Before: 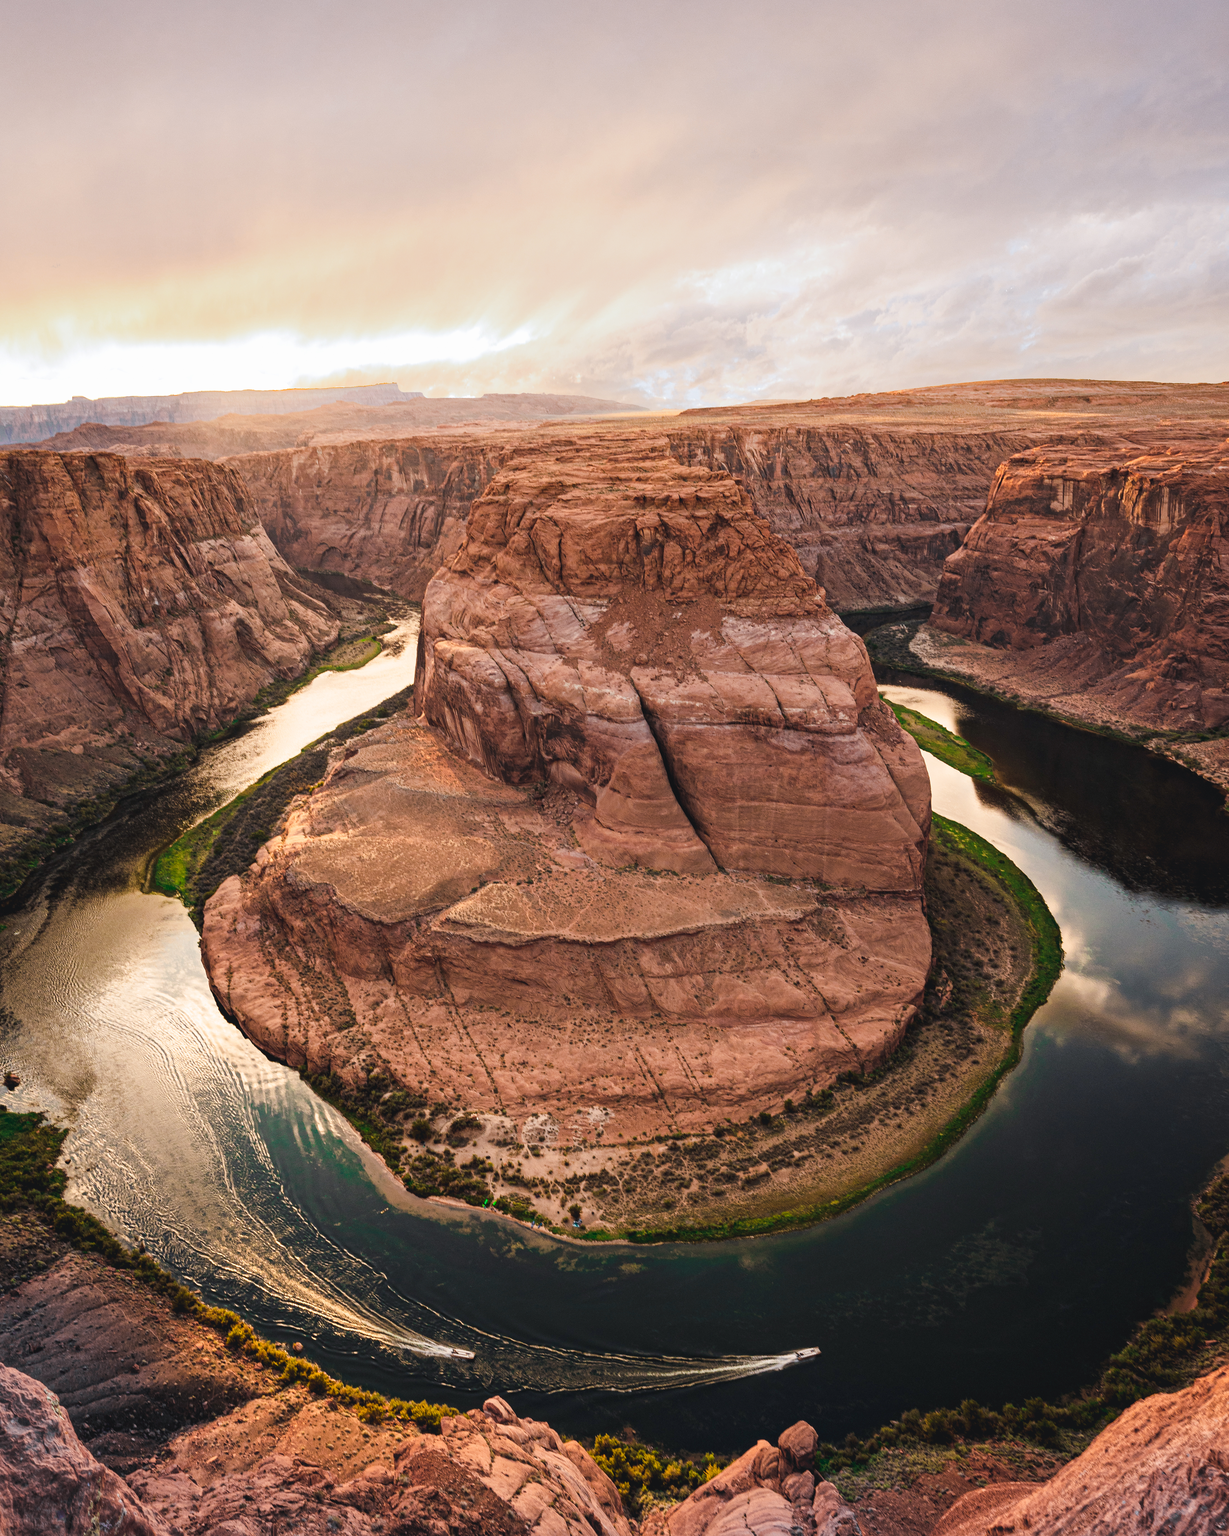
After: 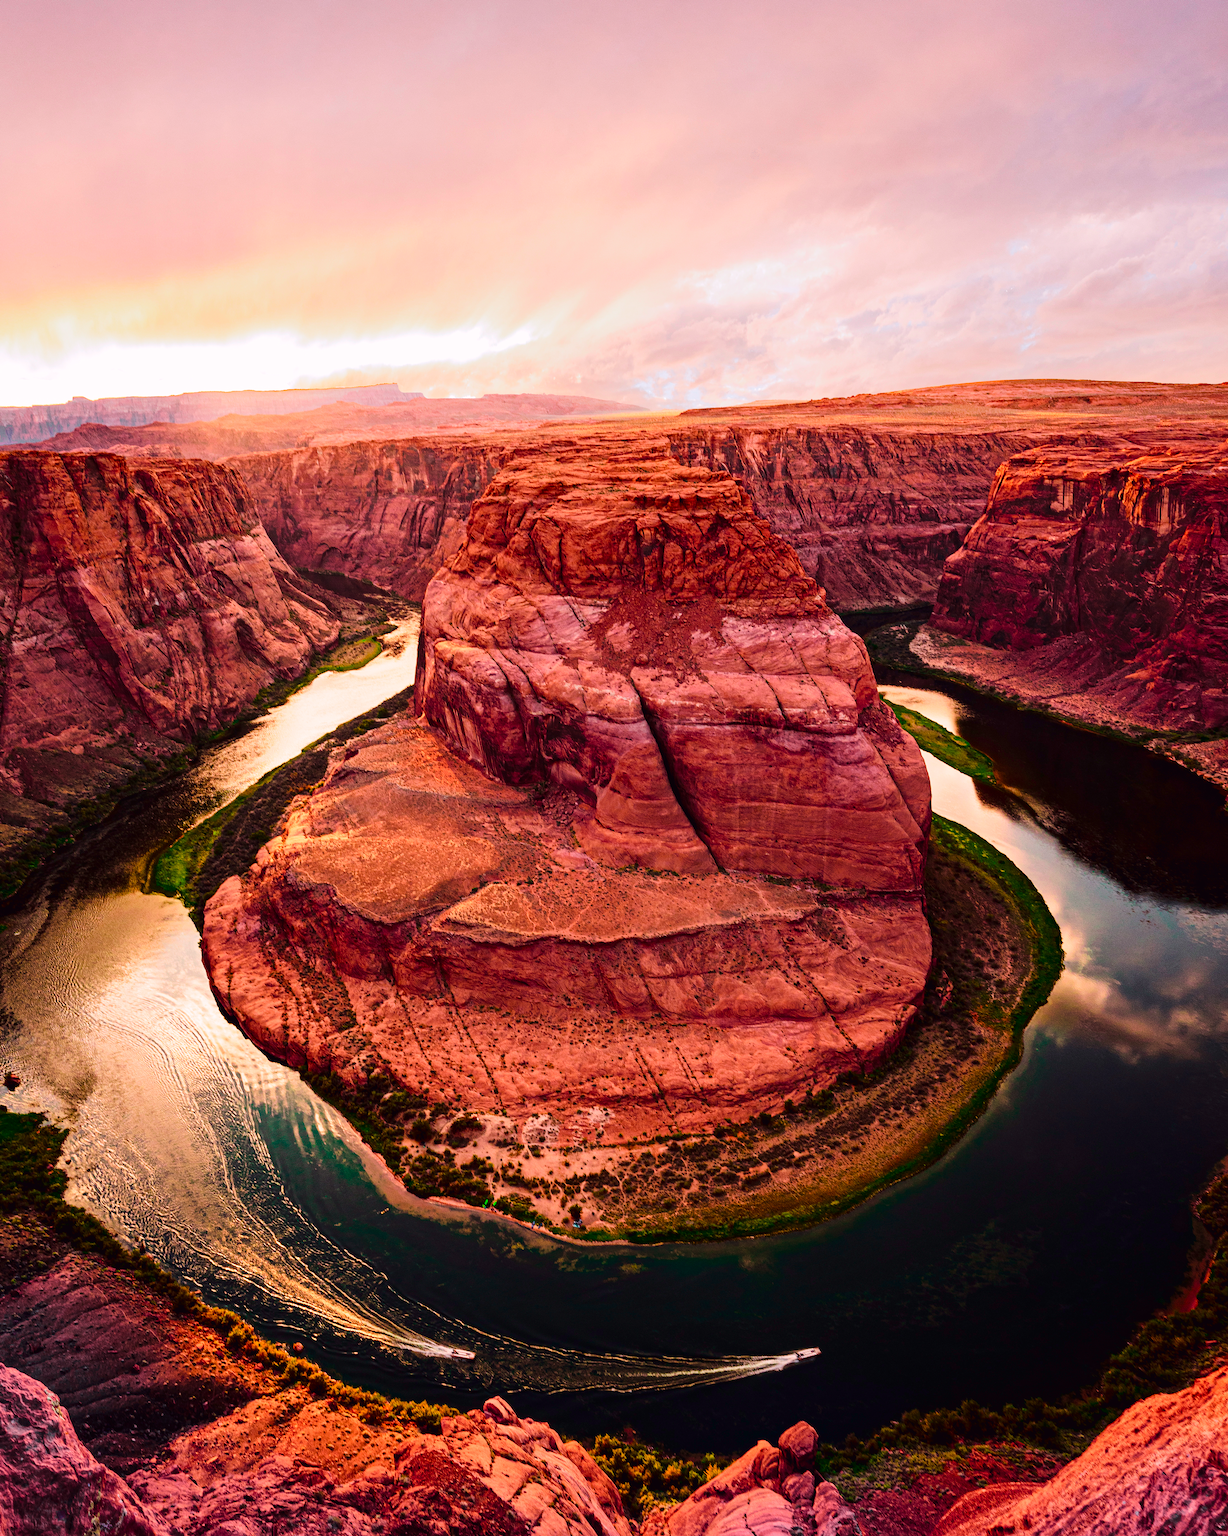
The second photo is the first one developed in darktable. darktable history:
tone curve: curves: ch0 [(0, 0) (0.106, 0.026) (0.275, 0.155) (0.392, 0.314) (0.513, 0.481) (0.657, 0.667) (1, 1)]; ch1 [(0, 0) (0.5, 0.511) (0.536, 0.579) (0.587, 0.69) (1, 1)]; ch2 [(0, 0) (0.5, 0.5) (0.55, 0.552) (0.625, 0.699) (1, 1)], color space Lab, independent channels, preserve colors none
velvia: strength 36.84%
